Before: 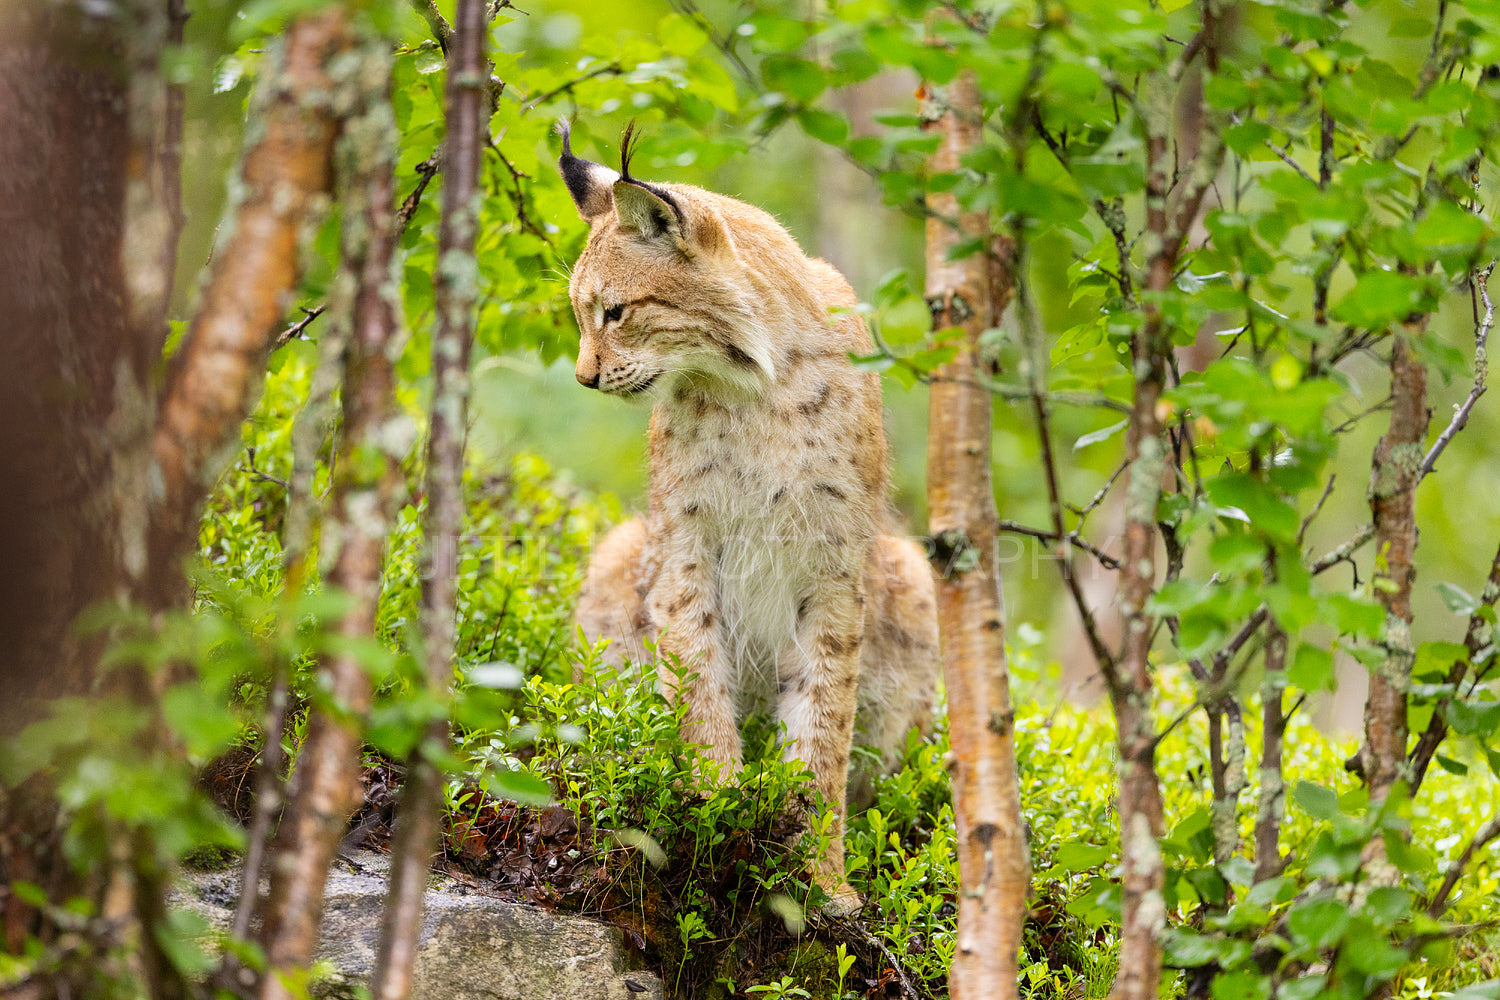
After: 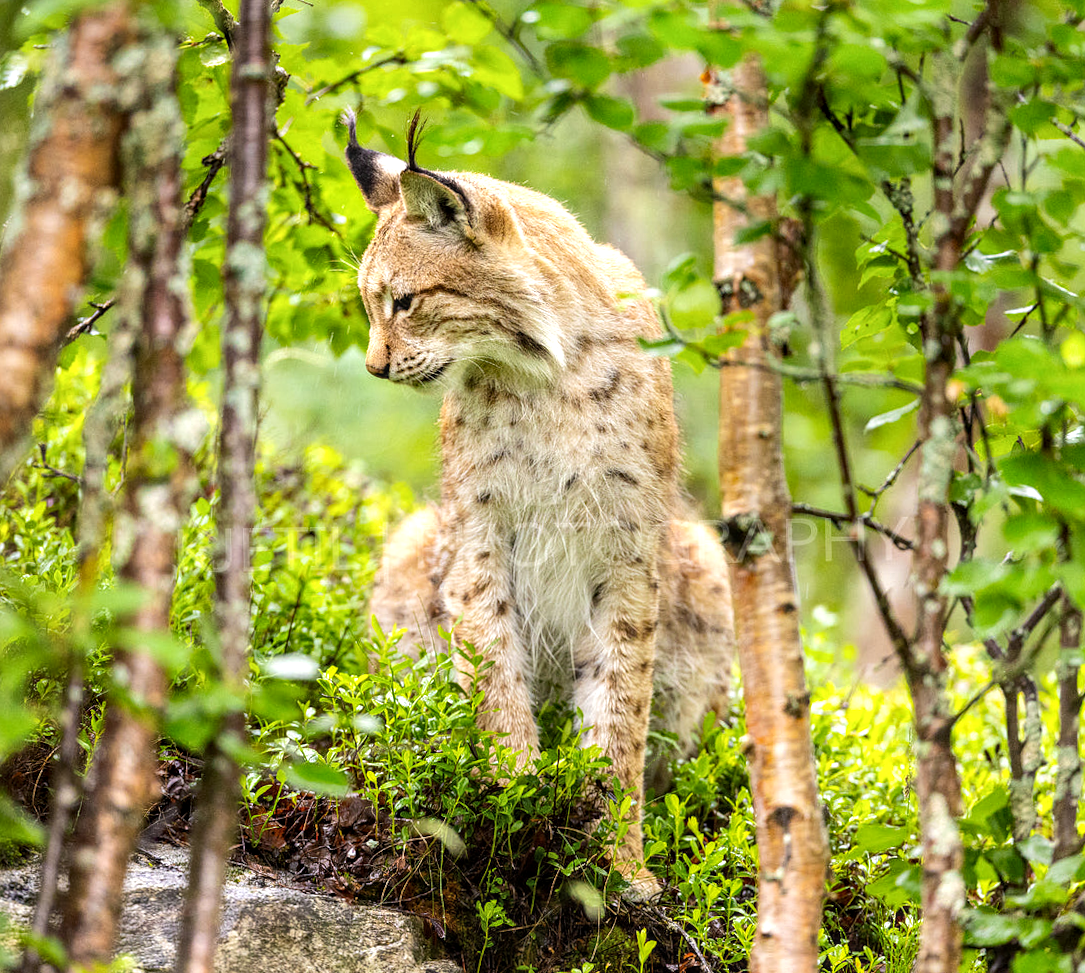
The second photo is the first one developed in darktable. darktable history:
rotate and perspective: rotation -1°, crop left 0.011, crop right 0.989, crop top 0.025, crop bottom 0.975
tone equalizer: -8 EV -0.417 EV, -7 EV -0.389 EV, -6 EV -0.333 EV, -5 EV -0.222 EV, -3 EV 0.222 EV, -2 EV 0.333 EV, -1 EV 0.389 EV, +0 EV 0.417 EV, edges refinement/feathering 500, mask exposure compensation -1.57 EV, preserve details no
crop: left 13.443%, right 13.31%
local contrast: on, module defaults
